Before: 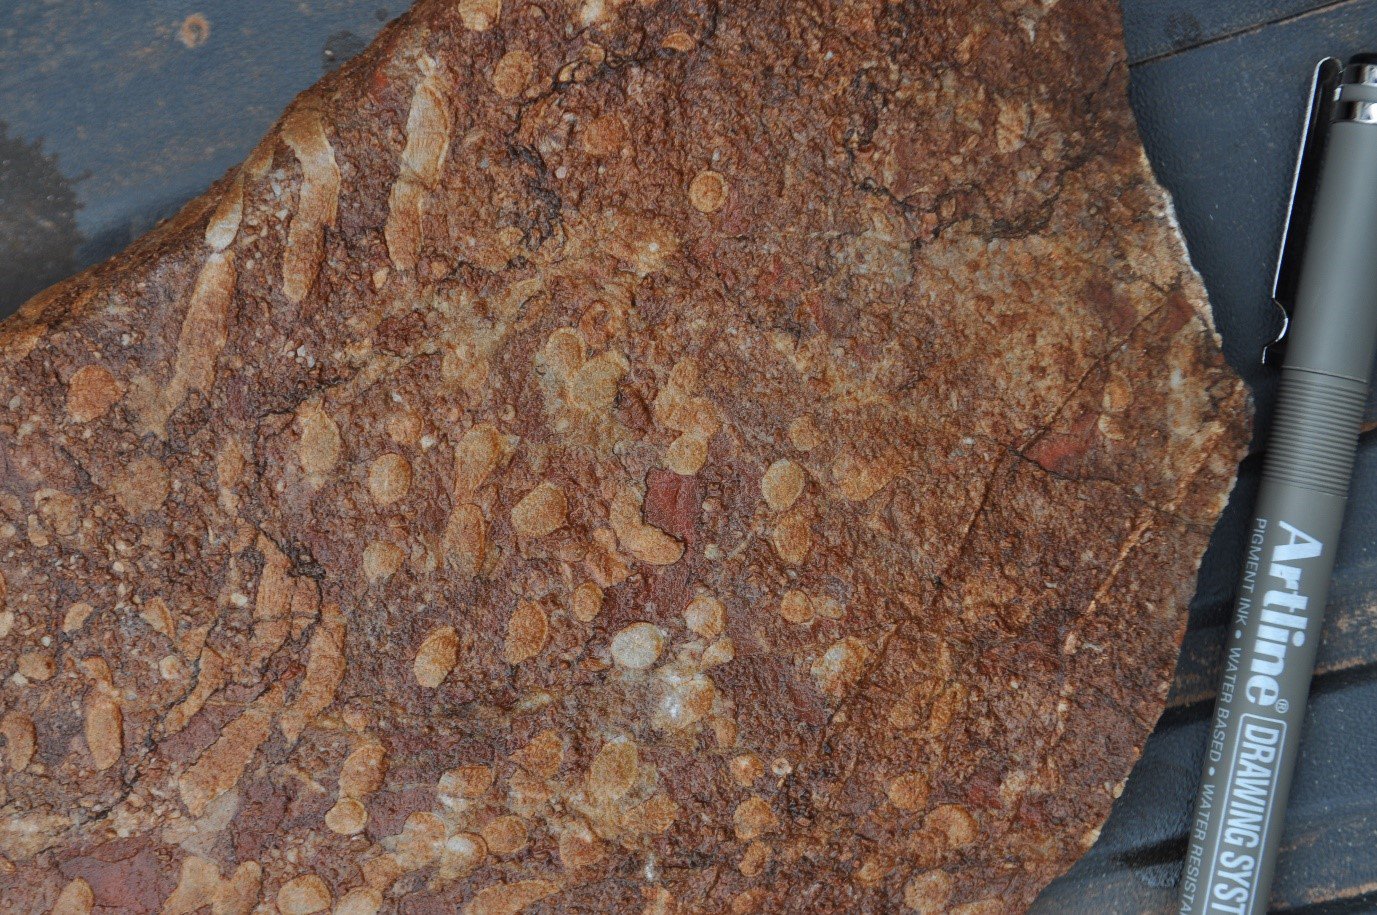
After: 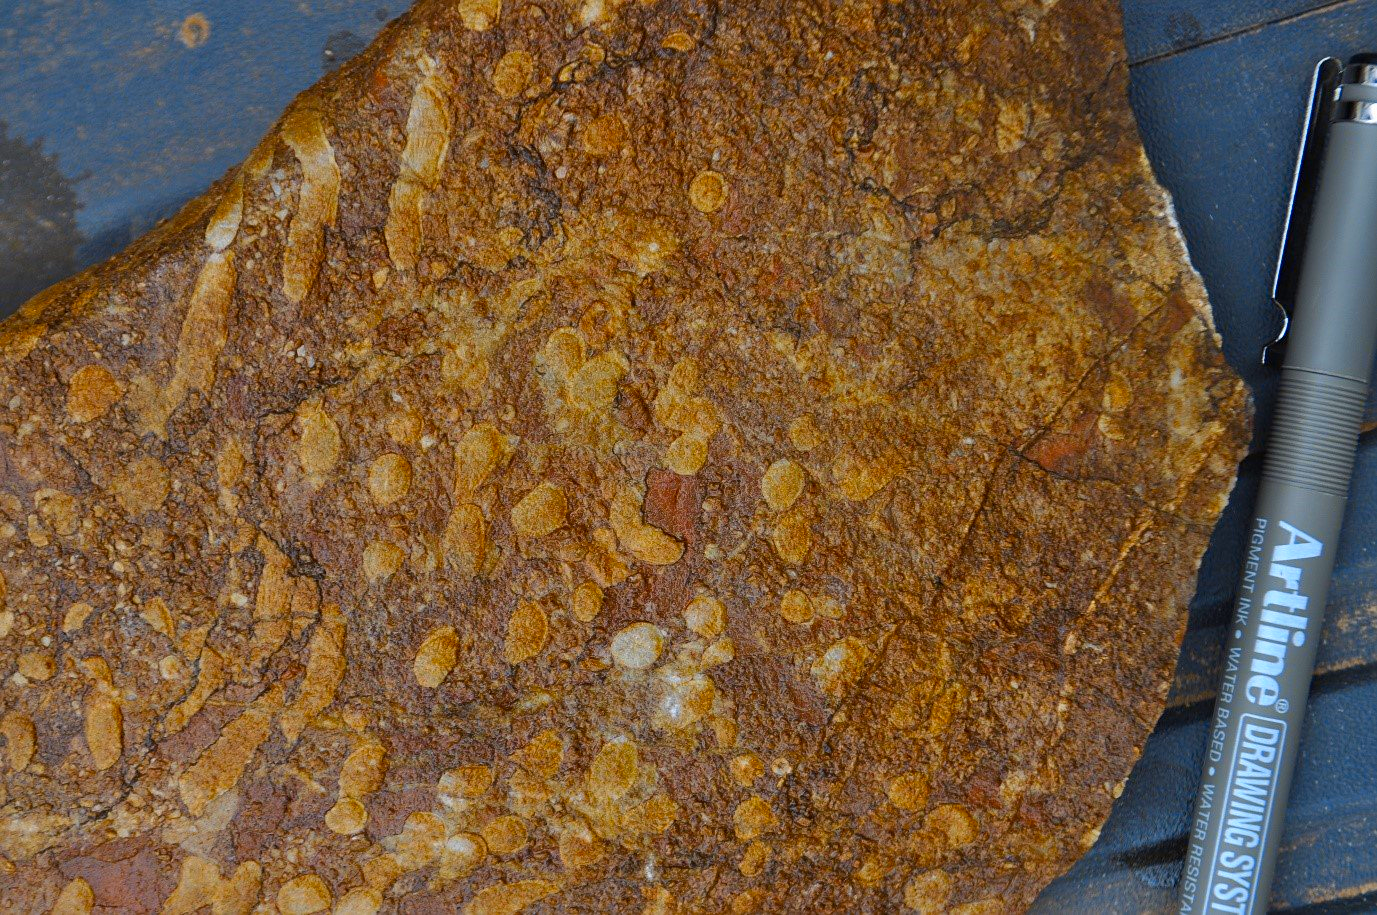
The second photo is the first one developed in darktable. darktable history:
sharpen: amount 0.2
color contrast: green-magenta contrast 1.12, blue-yellow contrast 1.95, unbound 0
